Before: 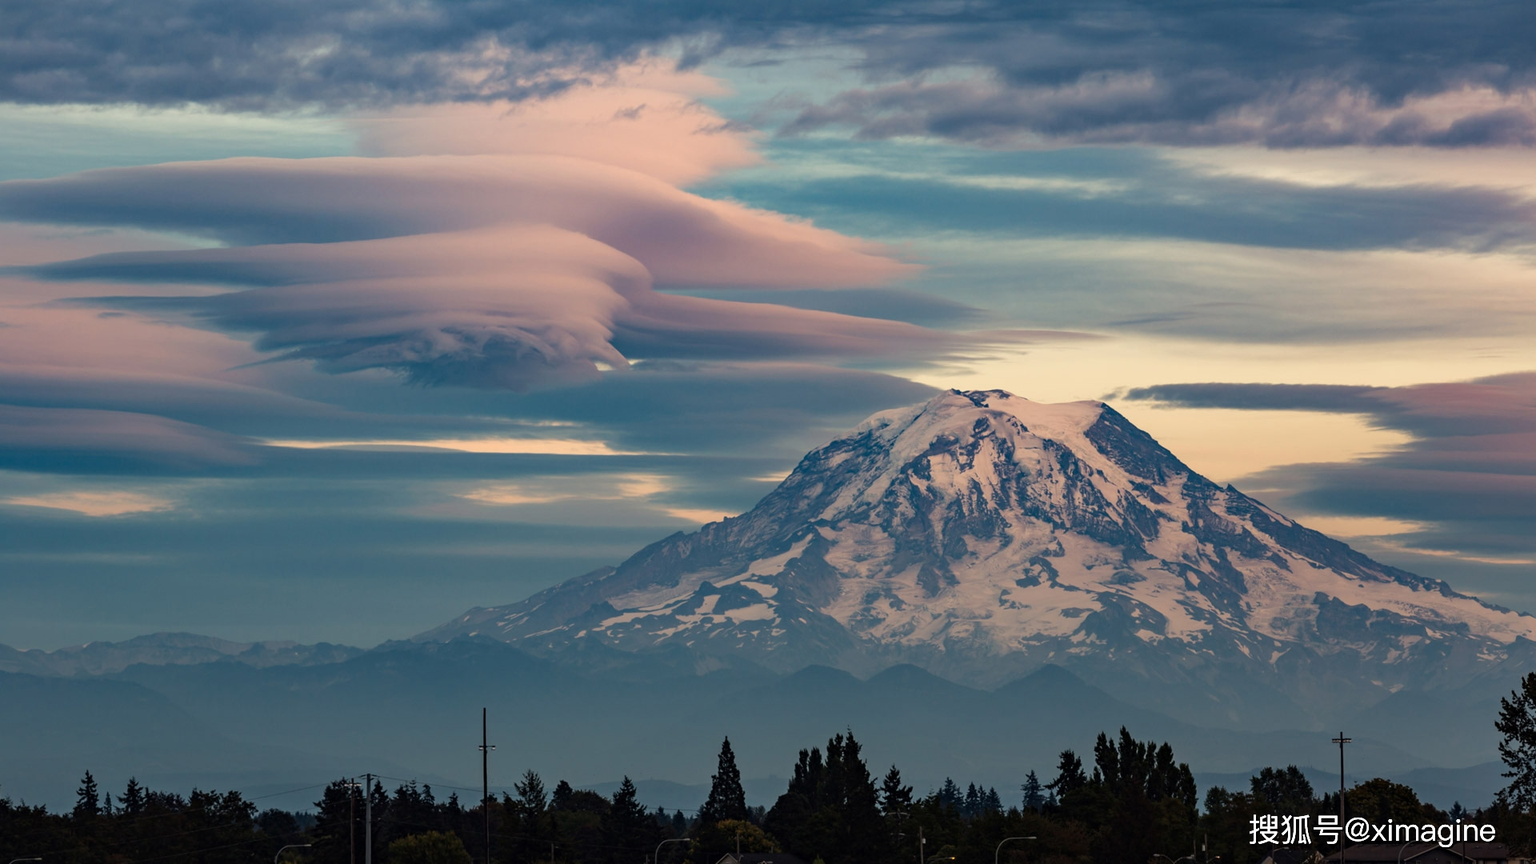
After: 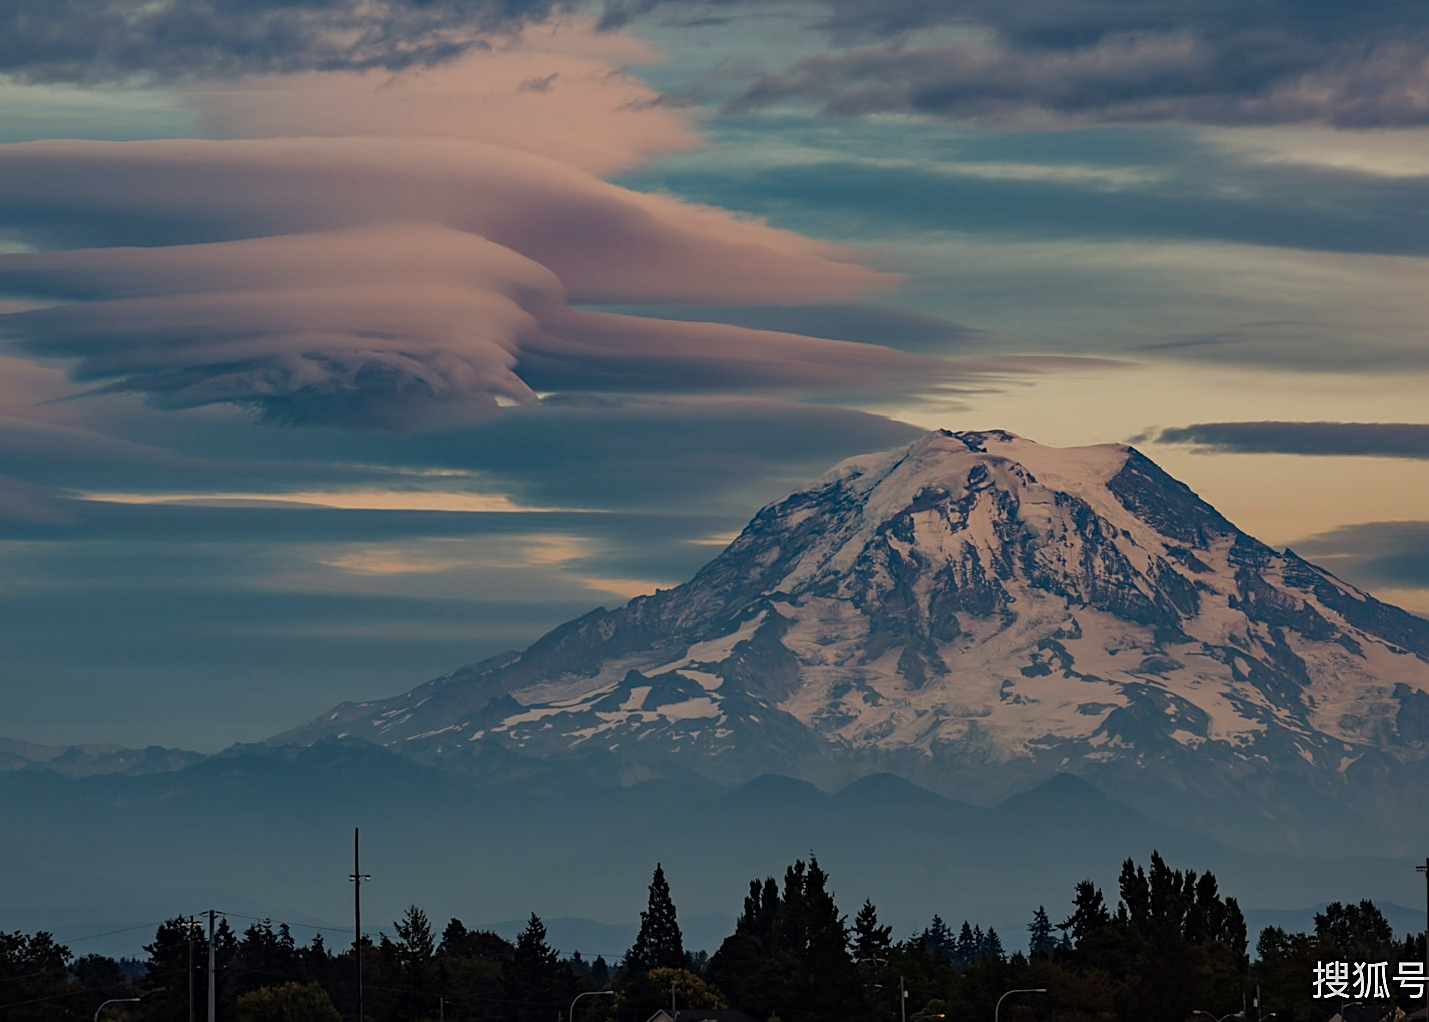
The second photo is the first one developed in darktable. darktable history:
crop and rotate: left 12.997%, top 5.312%, right 12.557%
sharpen: on, module defaults
exposure: black level correction 0, exposure -0.781 EV, compensate highlight preservation false
shadows and highlights: on, module defaults
